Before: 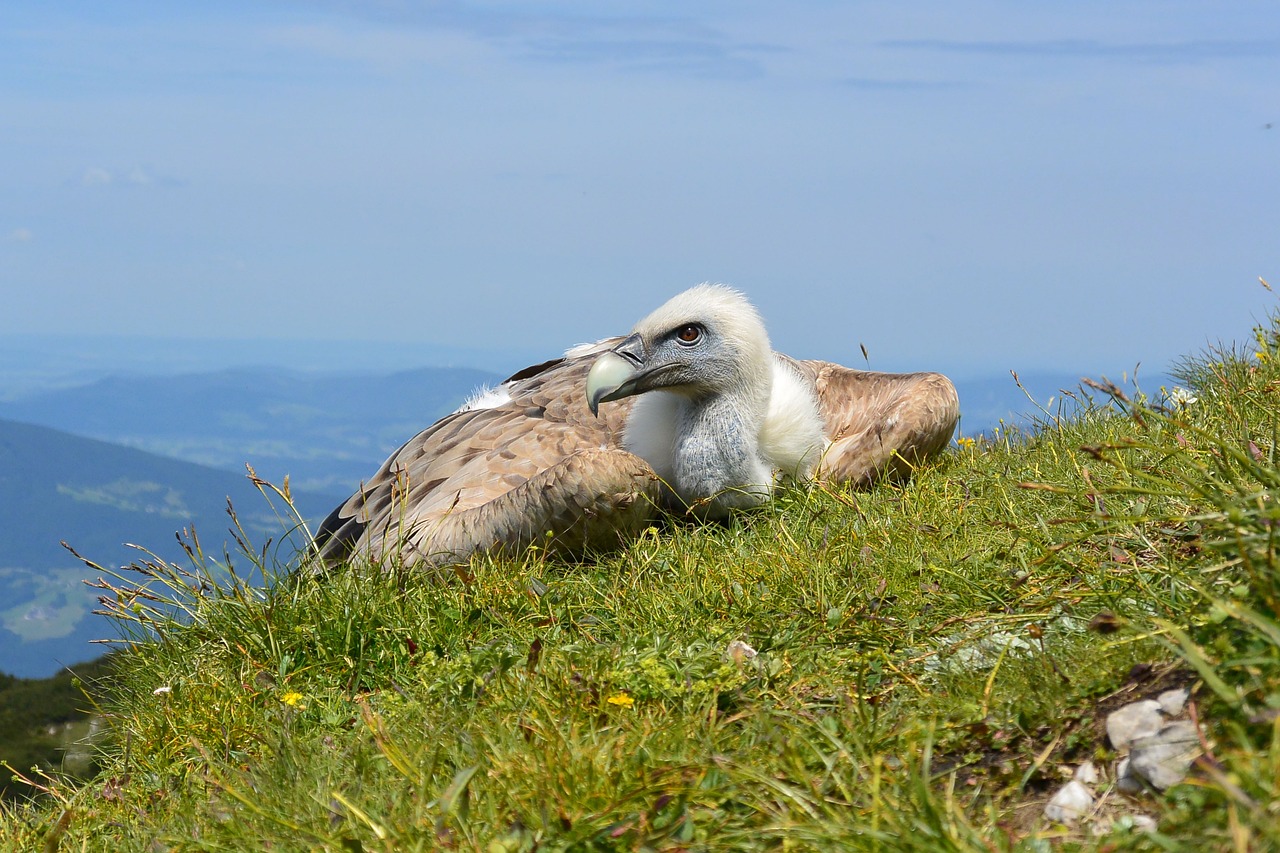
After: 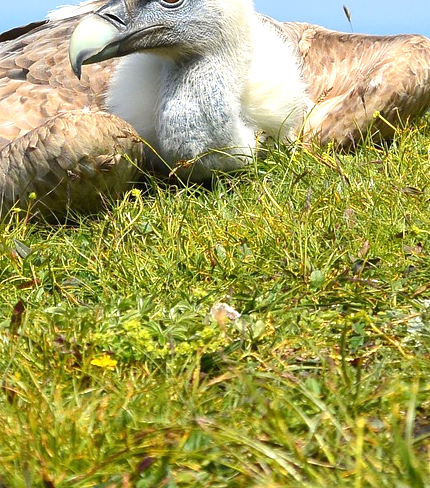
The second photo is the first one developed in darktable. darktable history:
exposure: black level correction 0, exposure 0.692 EV, compensate highlight preservation false
crop: left 40.464%, top 39.68%, right 25.902%, bottom 3.049%
